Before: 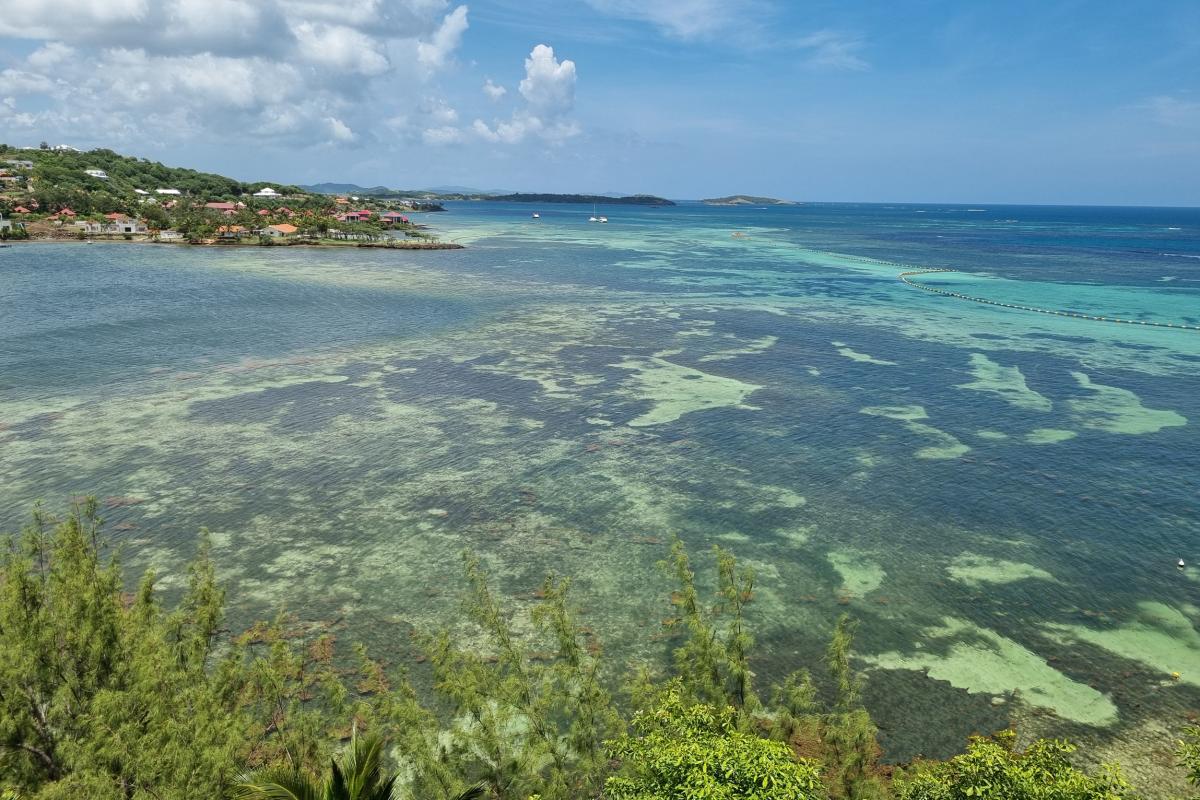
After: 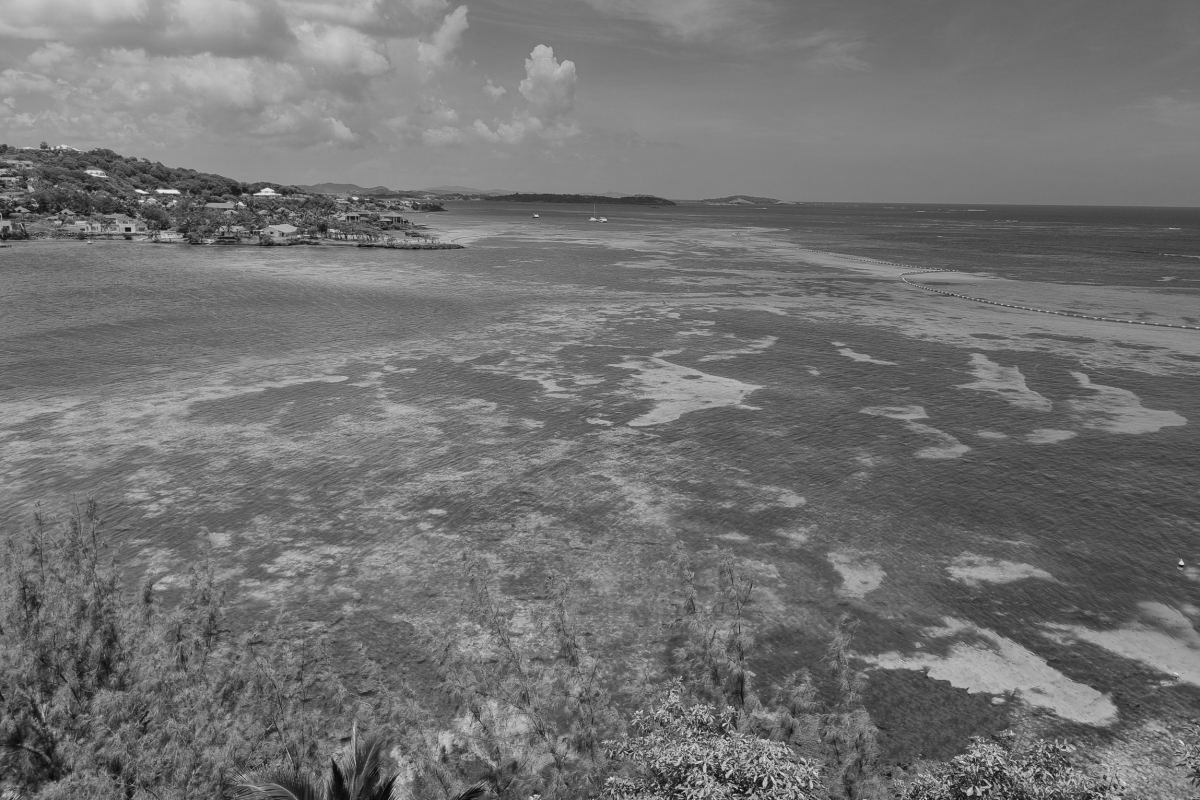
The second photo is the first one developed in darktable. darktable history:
white balance: red 0.98, blue 1.034
monochrome: a 26.22, b 42.67, size 0.8
